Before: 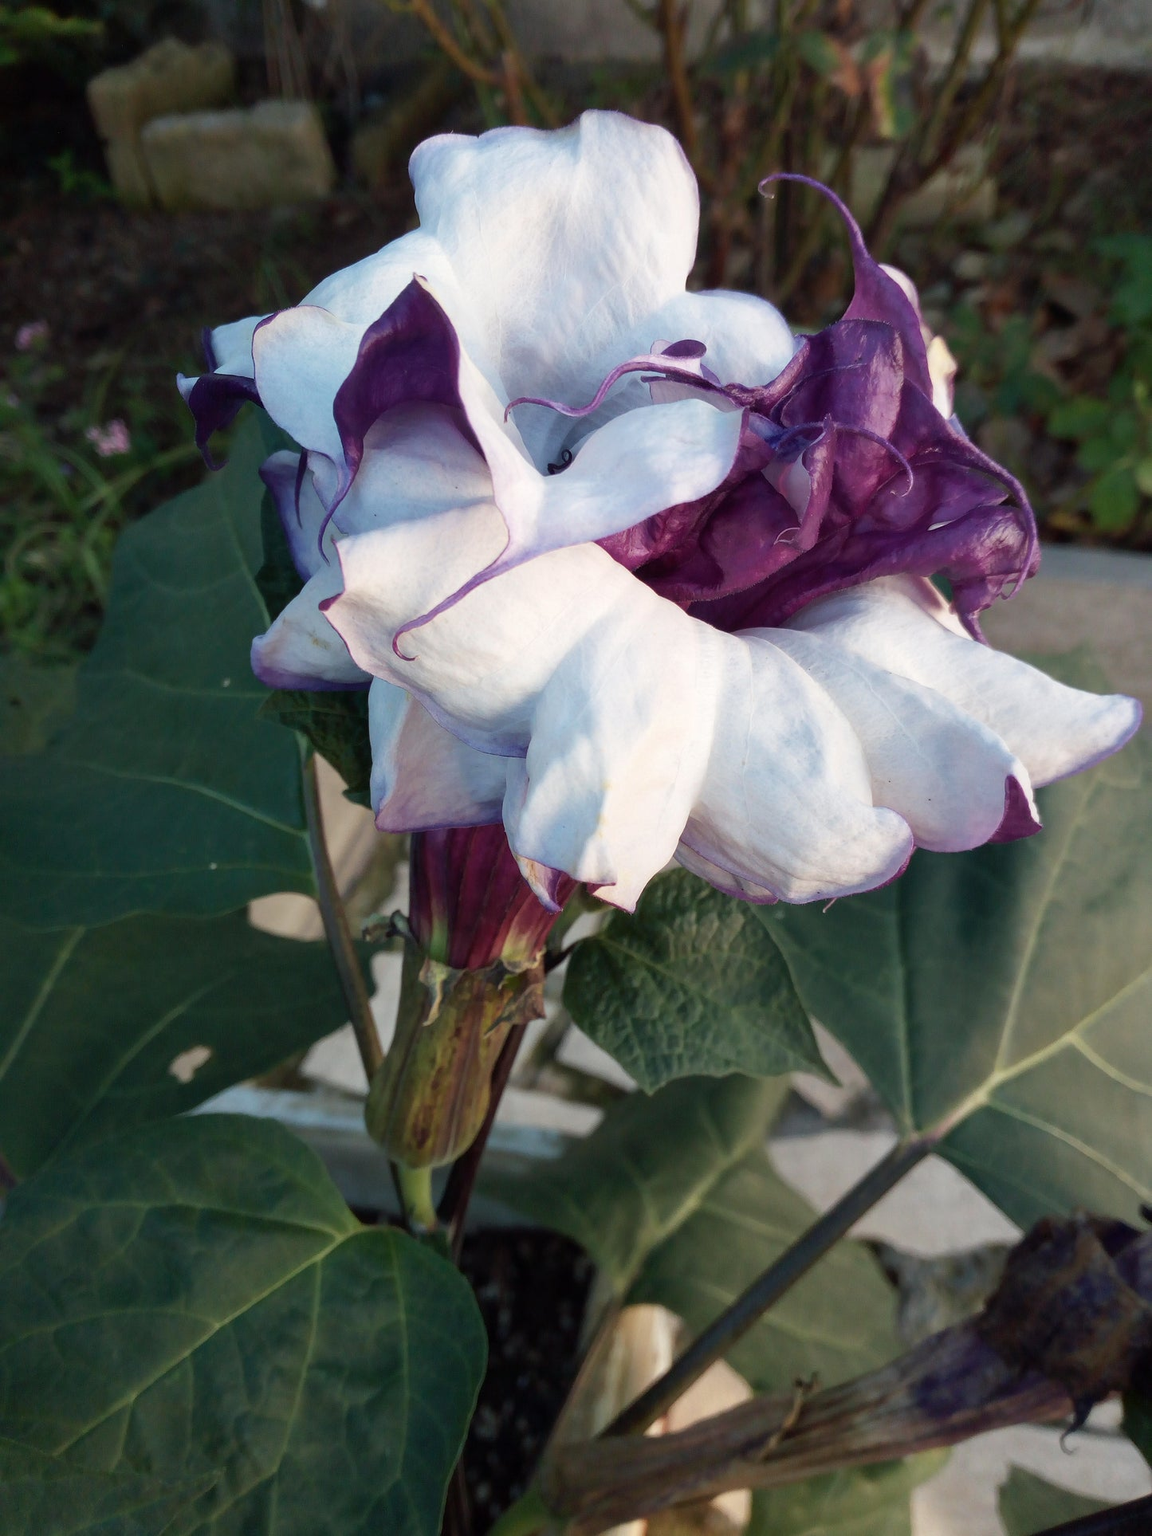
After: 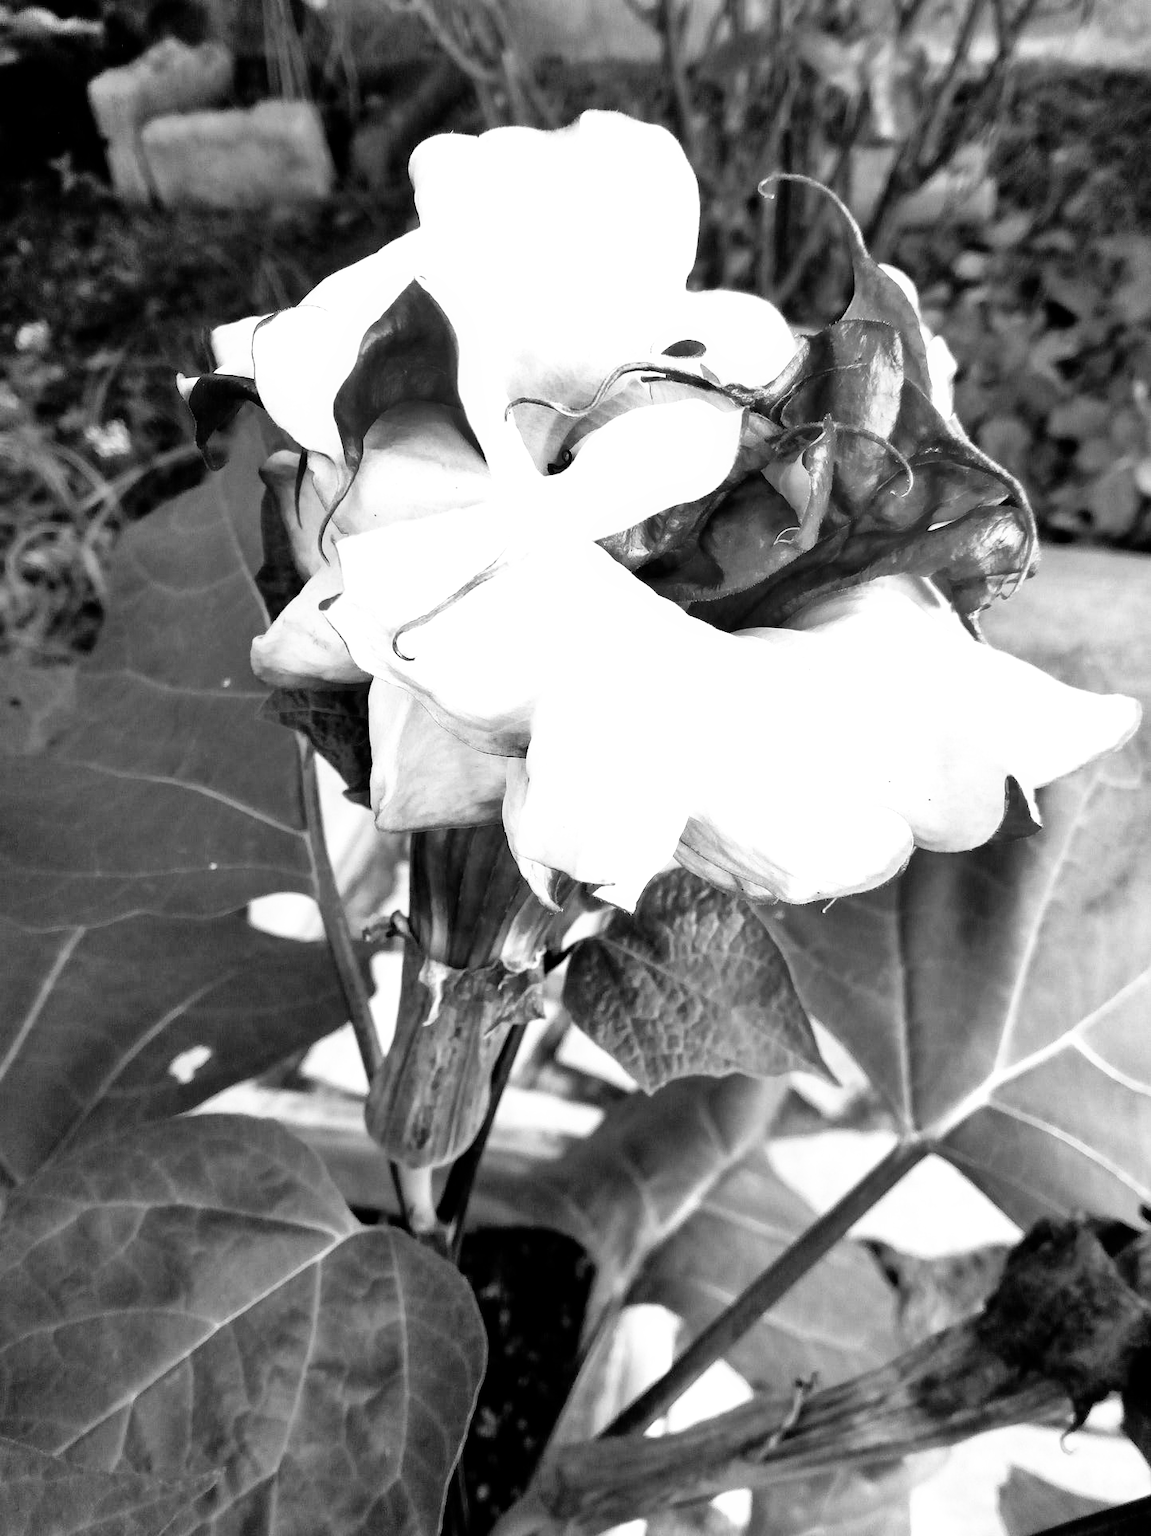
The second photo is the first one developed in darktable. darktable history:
filmic rgb: middle gray luminance 8.8%, black relative exposure -6.3 EV, white relative exposure 2.7 EV, threshold 6 EV, target black luminance 0%, hardness 4.74, latitude 73.47%, contrast 1.332, shadows ↔ highlights balance 10.13%, add noise in highlights 0, preserve chrominance no, color science v3 (2019), use custom middle-gray values true, iterations of high-quality reconstruction 0, contrast in highlights soft, enable highlight reconstruction true
shadows and highlights: low approximation 0.01, soften with gaussian
white balance: red 0.988, blue 1.017
exposure: exposure 0.6 EV, compensate highlight preservation false
monochrome: a 2.21, b -1.33, size 2.2
